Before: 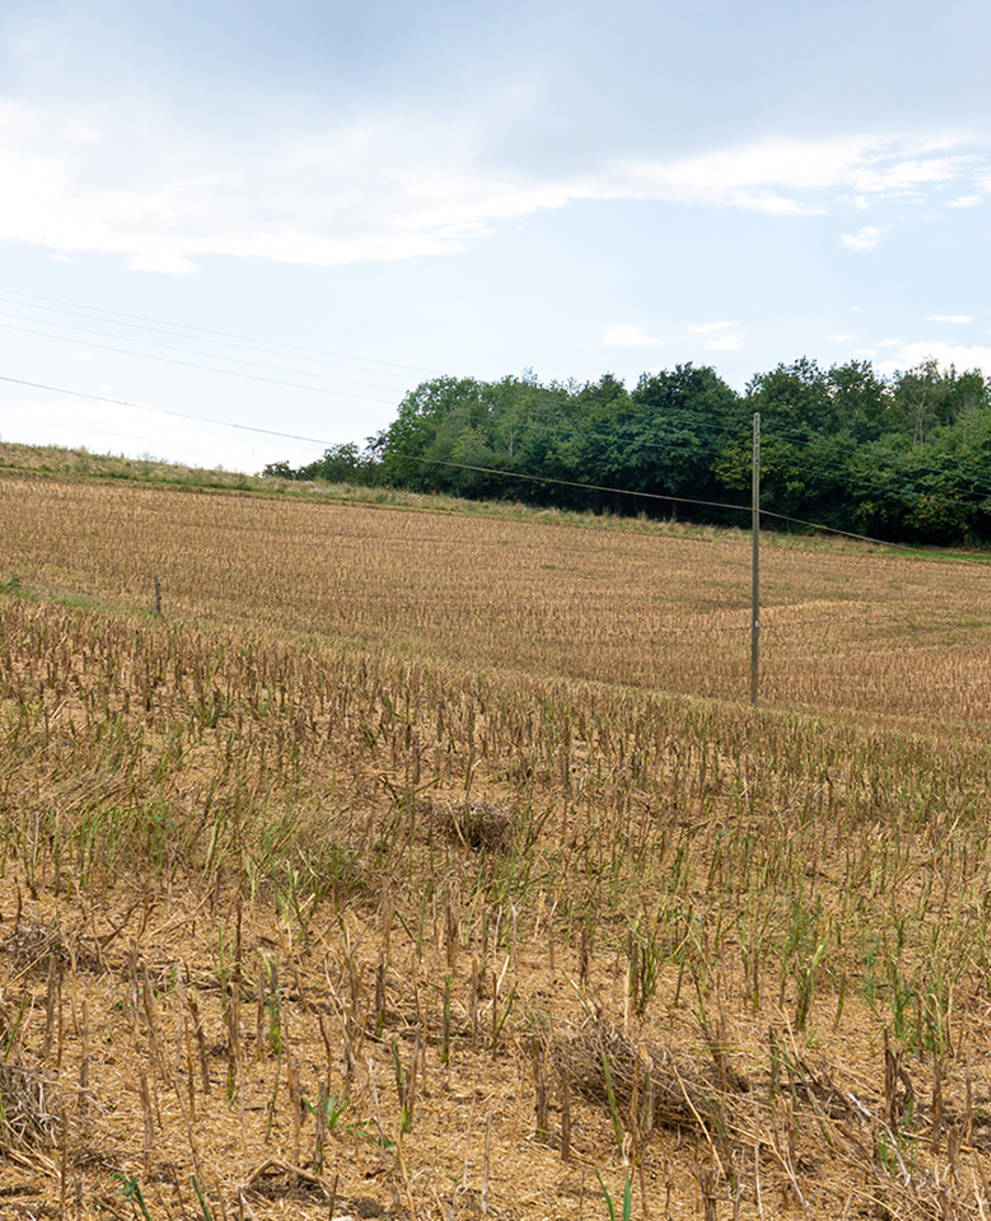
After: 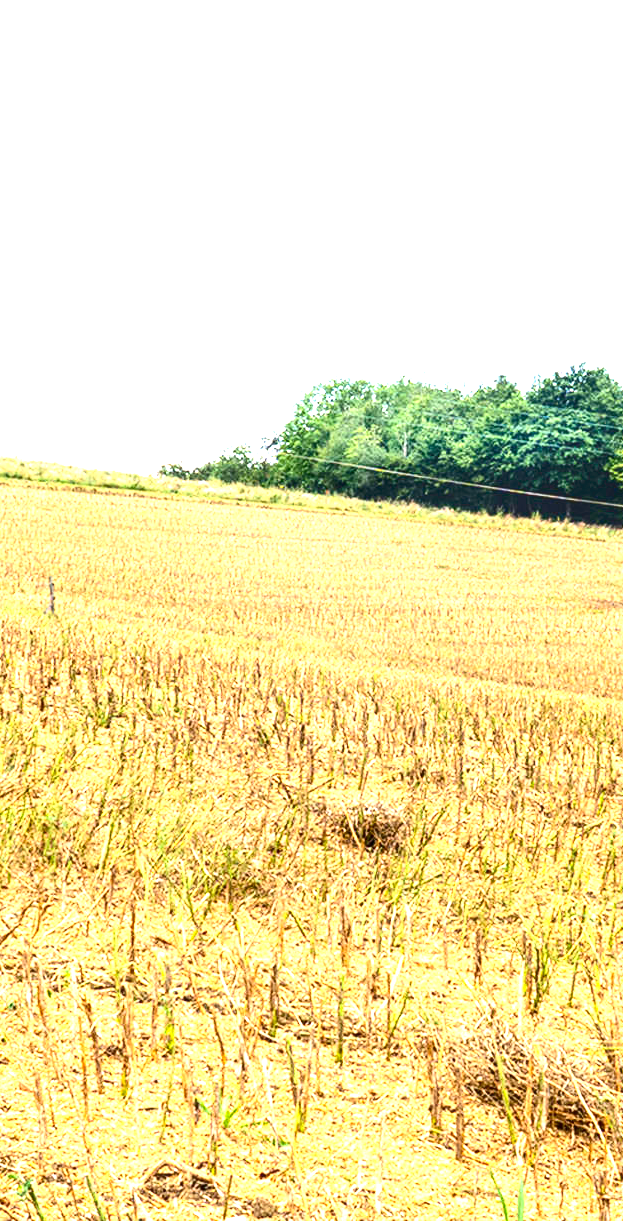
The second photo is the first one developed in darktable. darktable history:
crop: left 10.742%, right 26.359%
local contrast: detail 130%
exposure: exposure 2.029 EV, compensate exposure bias true, compensate highlight preservation false
contrast brightness saturation: contrast 0.213, brightness -0.108, saturation 0.209
